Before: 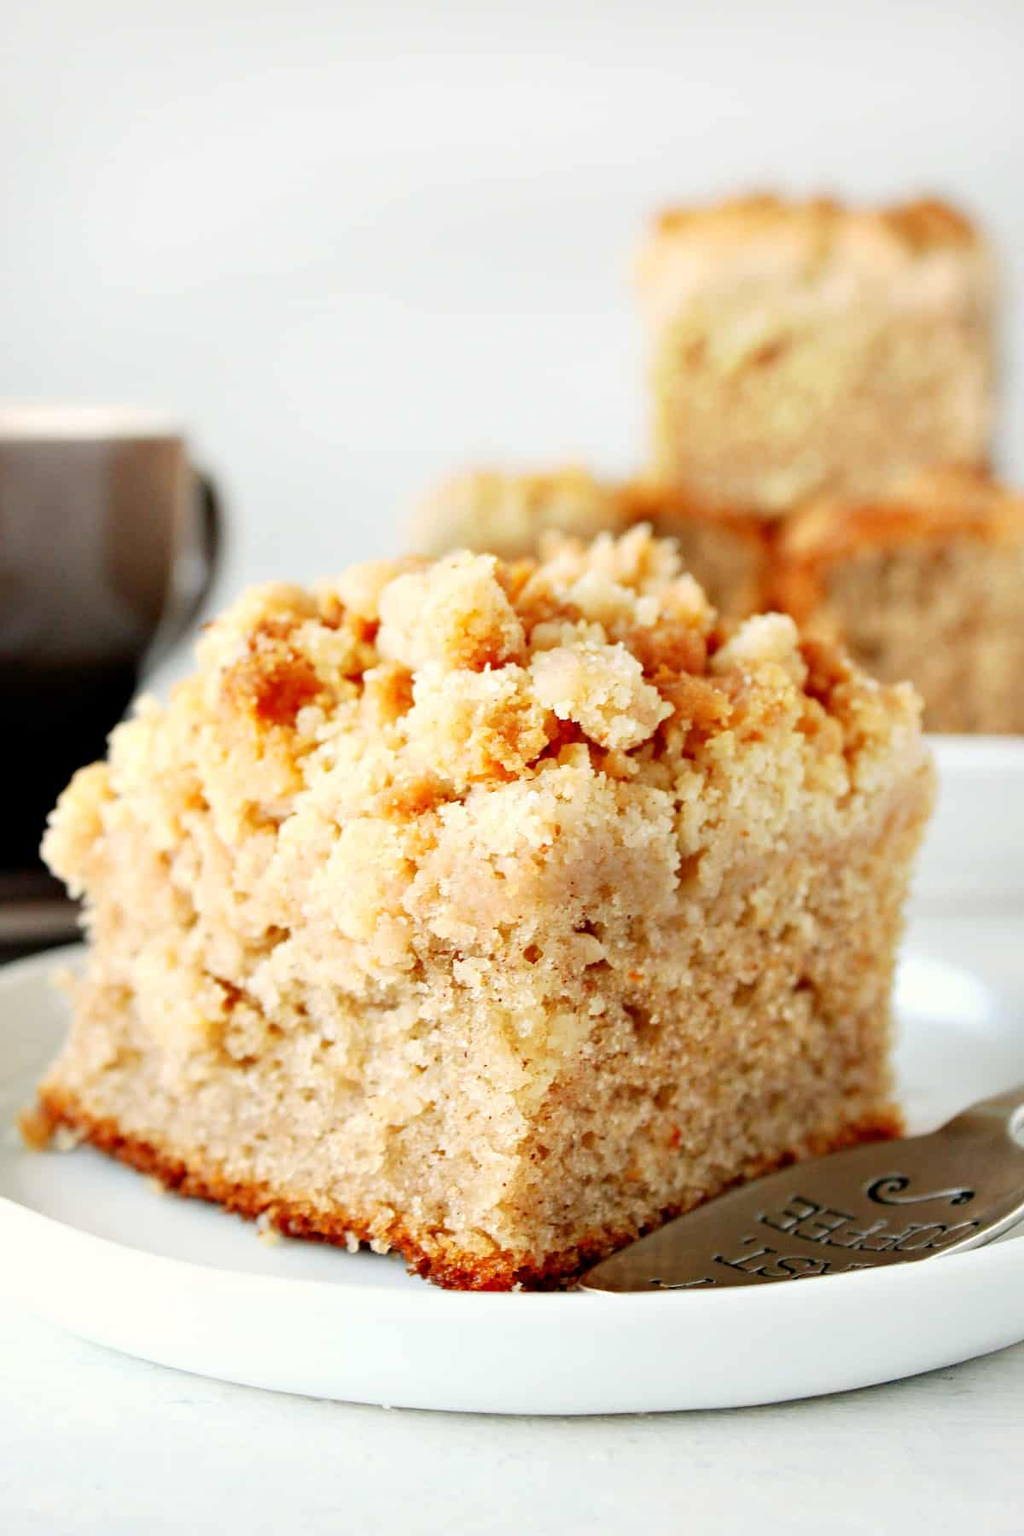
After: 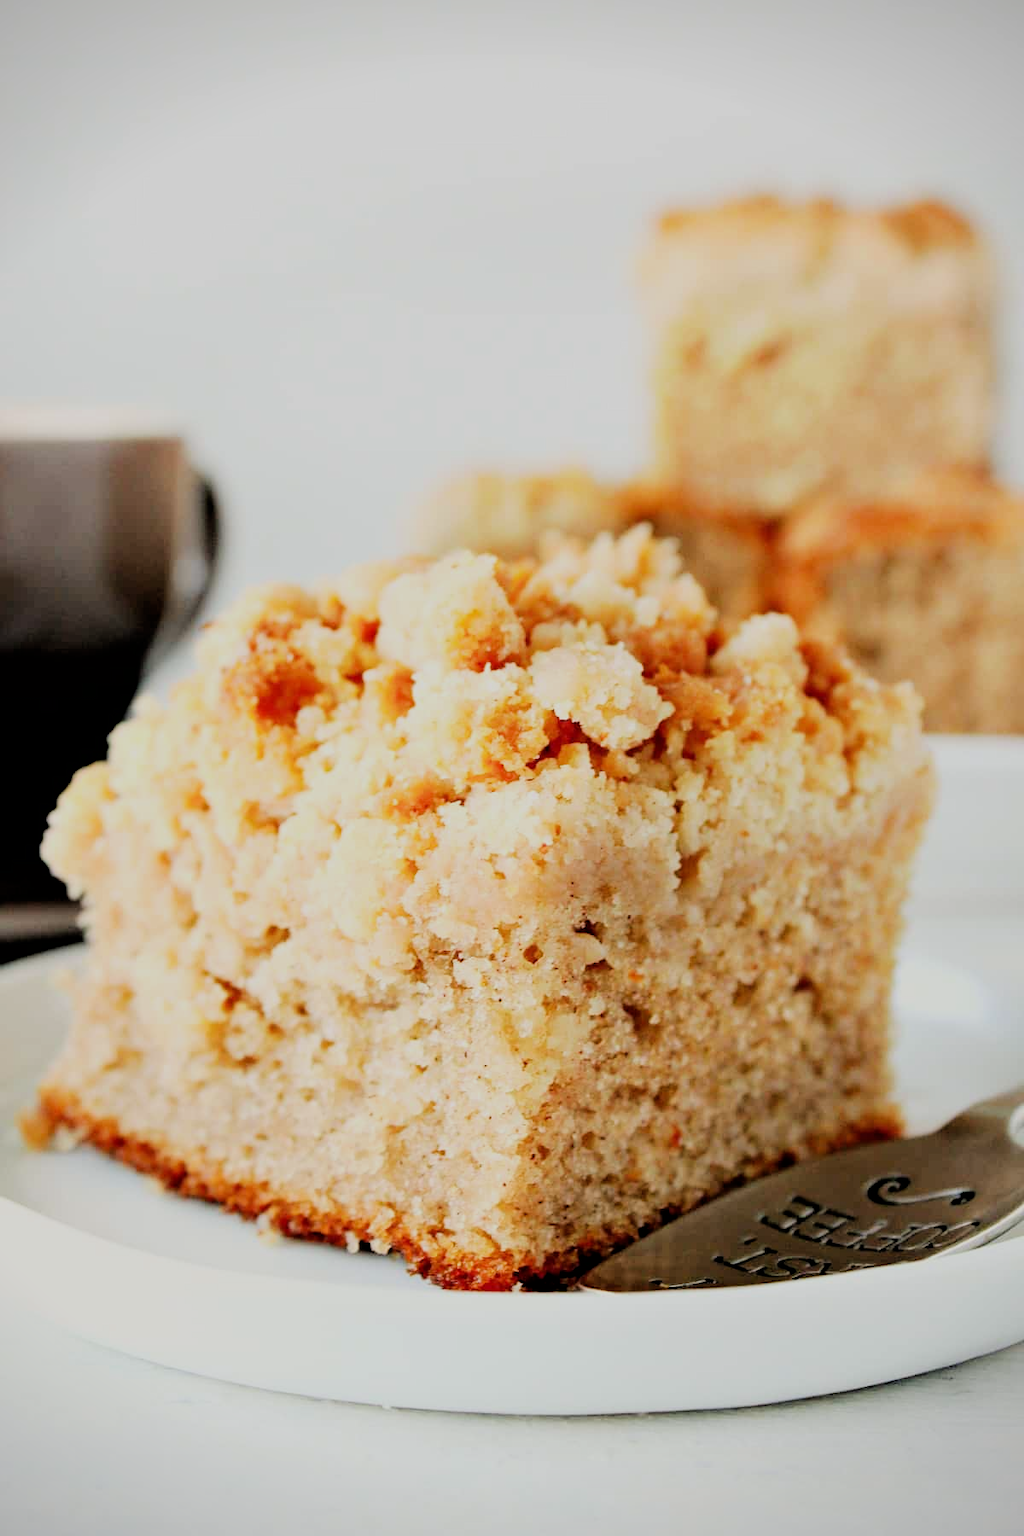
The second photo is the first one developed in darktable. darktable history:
filmic rgb: black relative exposure -4.14 EV, white relative exposure 5.1 EV, hardness 2.11, contrast 1.165
rotate and perspective: automatic cropping original format, crop left 0, crop top 0
vignetting: fall-off start 91.19%
